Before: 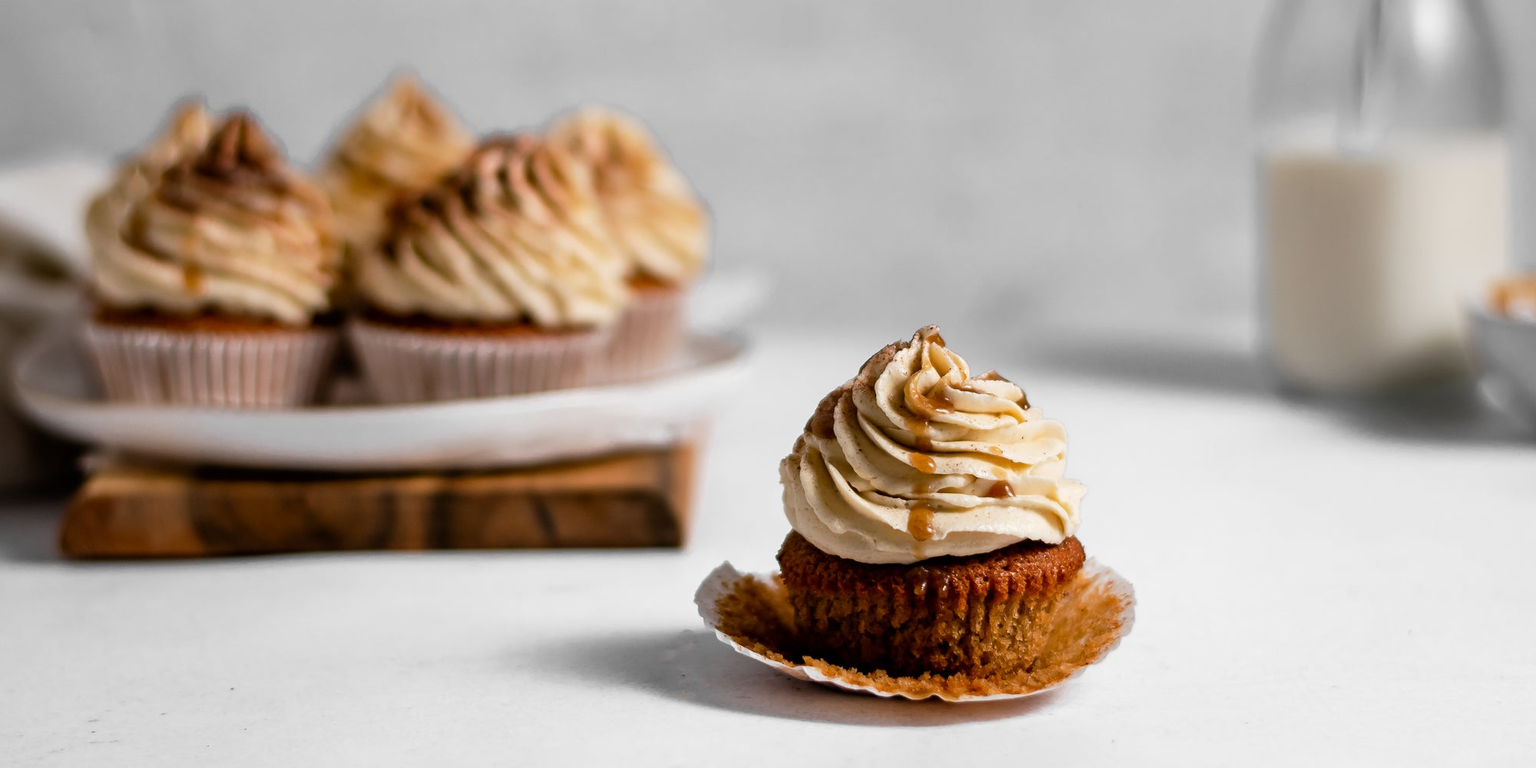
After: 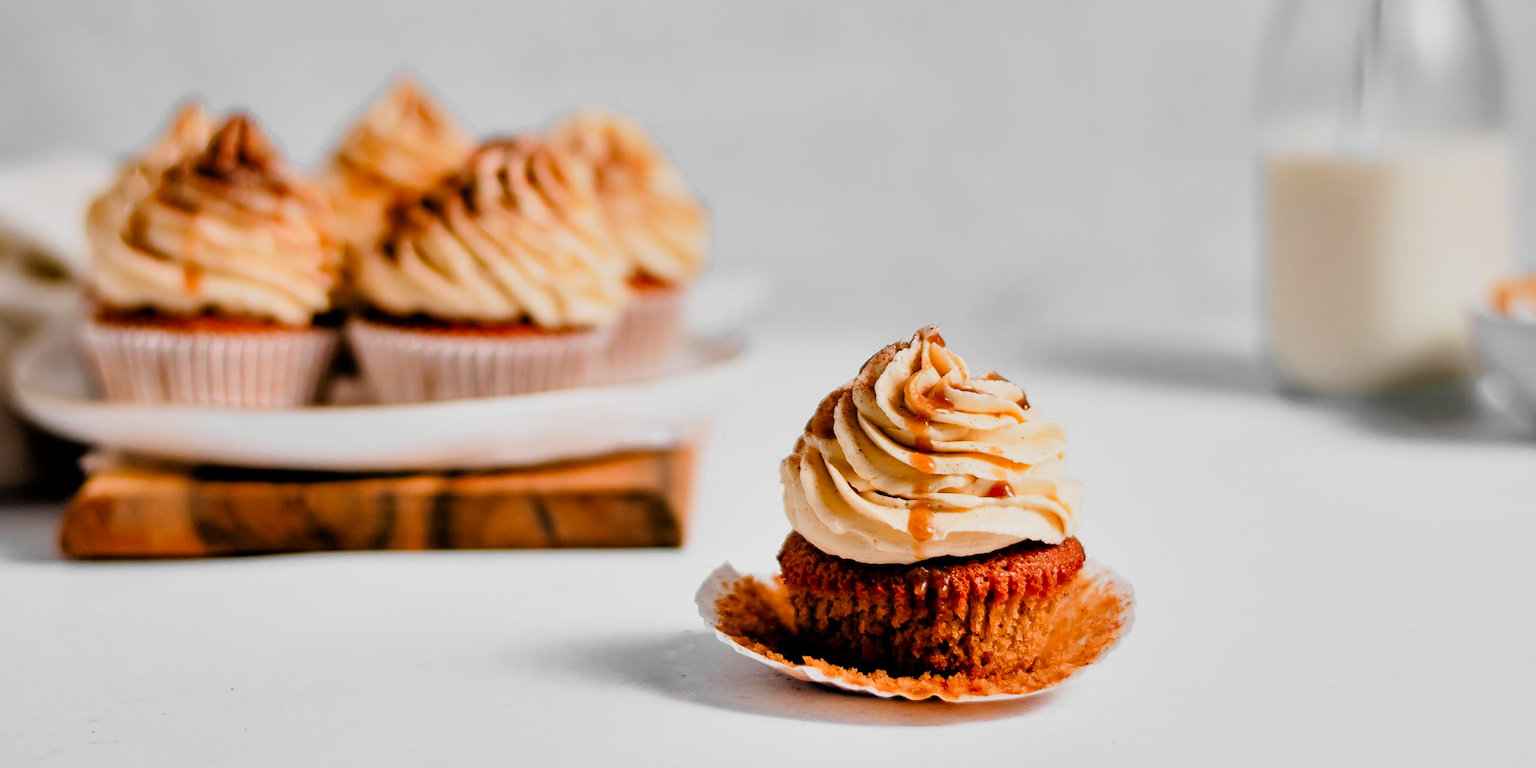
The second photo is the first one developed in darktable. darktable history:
shadows and highlights: shadows 22.33, highlights -48.55, soften with gaussian
exposure: black level correction 0, exposure 1.463 EV, compensate highlight preservation false
color zones: curves: ch0 [(0, 0.499) (0.143, 0.5) (0.286, 0.5) (0.429, 0.476) (0.571, 0.284) (0.714, 0.243) (0.857, 0.449) (1, 0.499)]; ch1 [(0, 0.532) (0.143, 0.645) (0.286, 0.696) (0.429, 0.211) (0.571, 0.504) (0.714, 0.493) (0.857, 0.495) (1, 0.532)]; ch2 [(0, 0.5) (0.143, 0.5) (0.286, 0.427) (0.429, 0.324) (0.571, 0.5) (0.714, 0.5) (0.857, 0.5) (1, 0.5)]
tone equalizer: on, module defaults
filmic rgb: black relative exposure -6.13 EV, white relative exposure 6.98 EV, hardness 2.26
